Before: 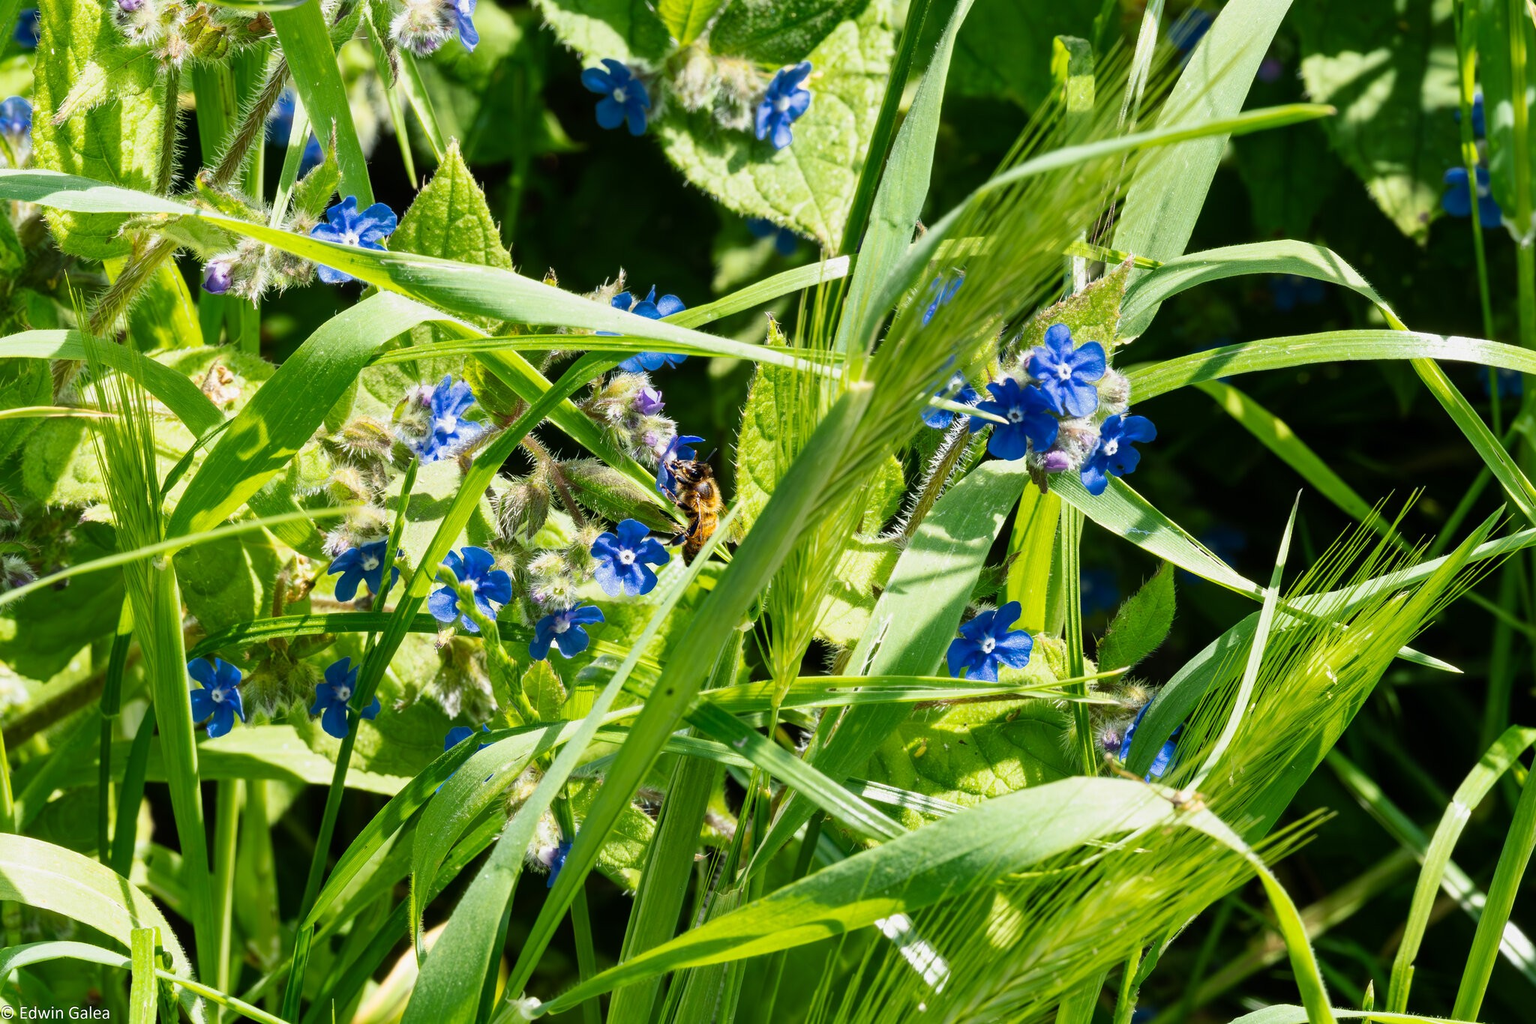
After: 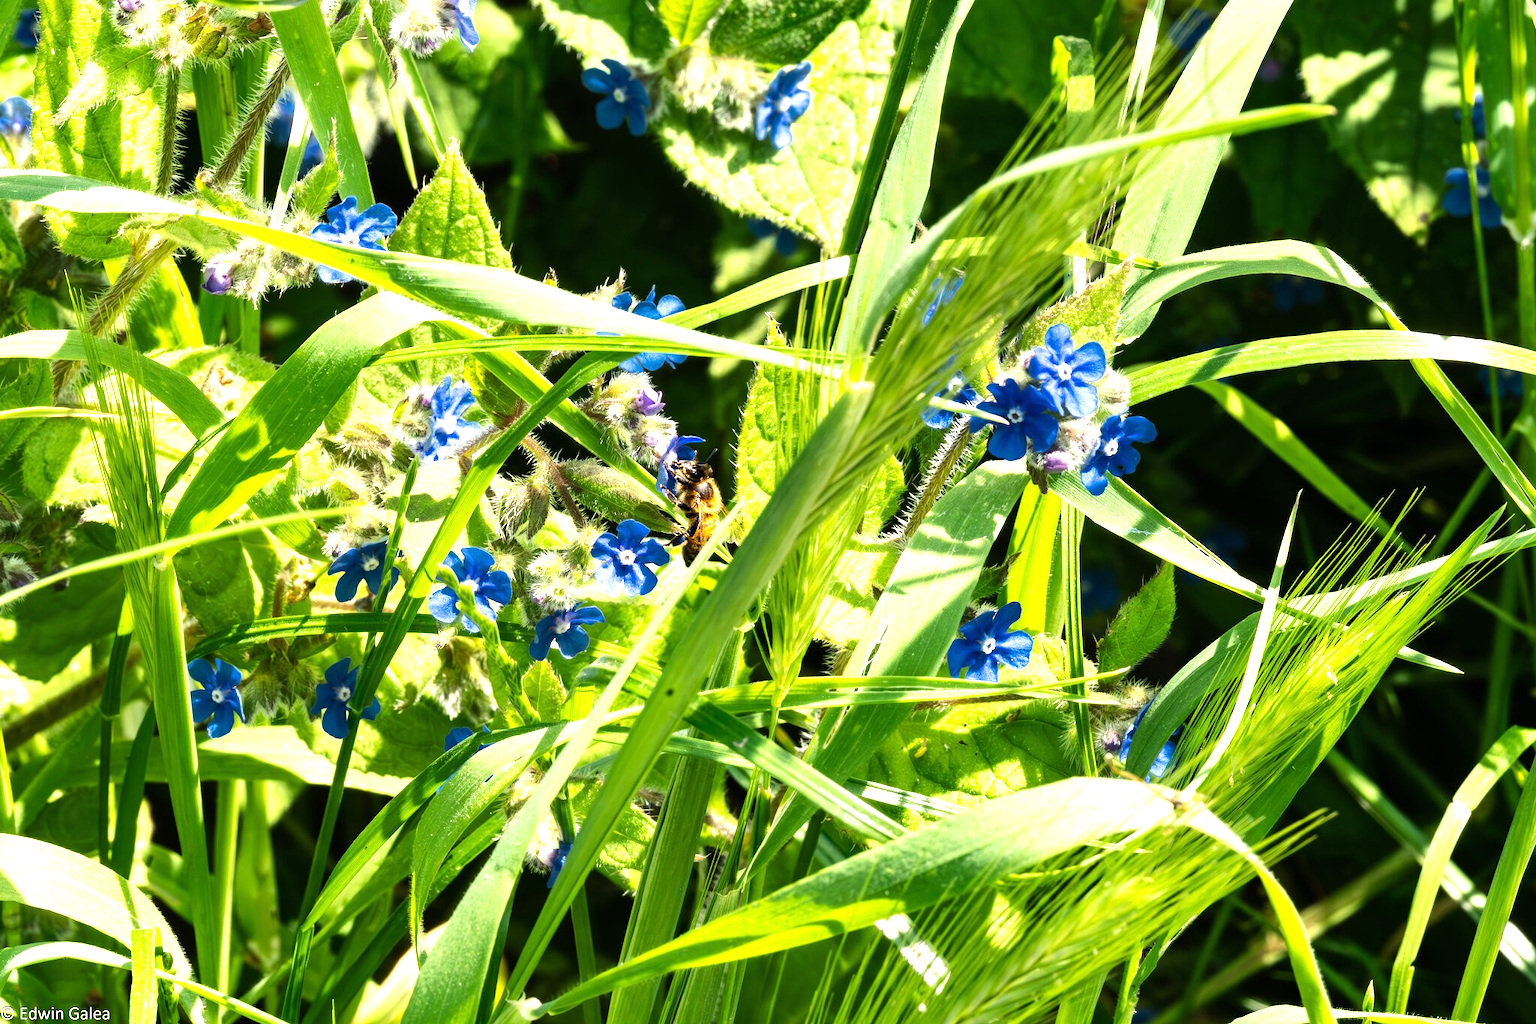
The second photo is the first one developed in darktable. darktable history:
tone equalizer: -8 EV -0.417 EV, -7 EV -0.389 EV, -6 EV -0.333 EV, -5 EV -0.222 EV, -3 EV 0.222 EV, -2 EV 0.333 EV, -1 EV 0.389 EV, +0 EV 0.417 EV, edges refinement/feathering 500, mask exposure compensation -1.57 EV, preserve details no
exposure: black level correction 0, exposure 0.5 EV, compensate exposure bias true, compensate highlight preservation false
white balance: red 1.029, blue 0.92
